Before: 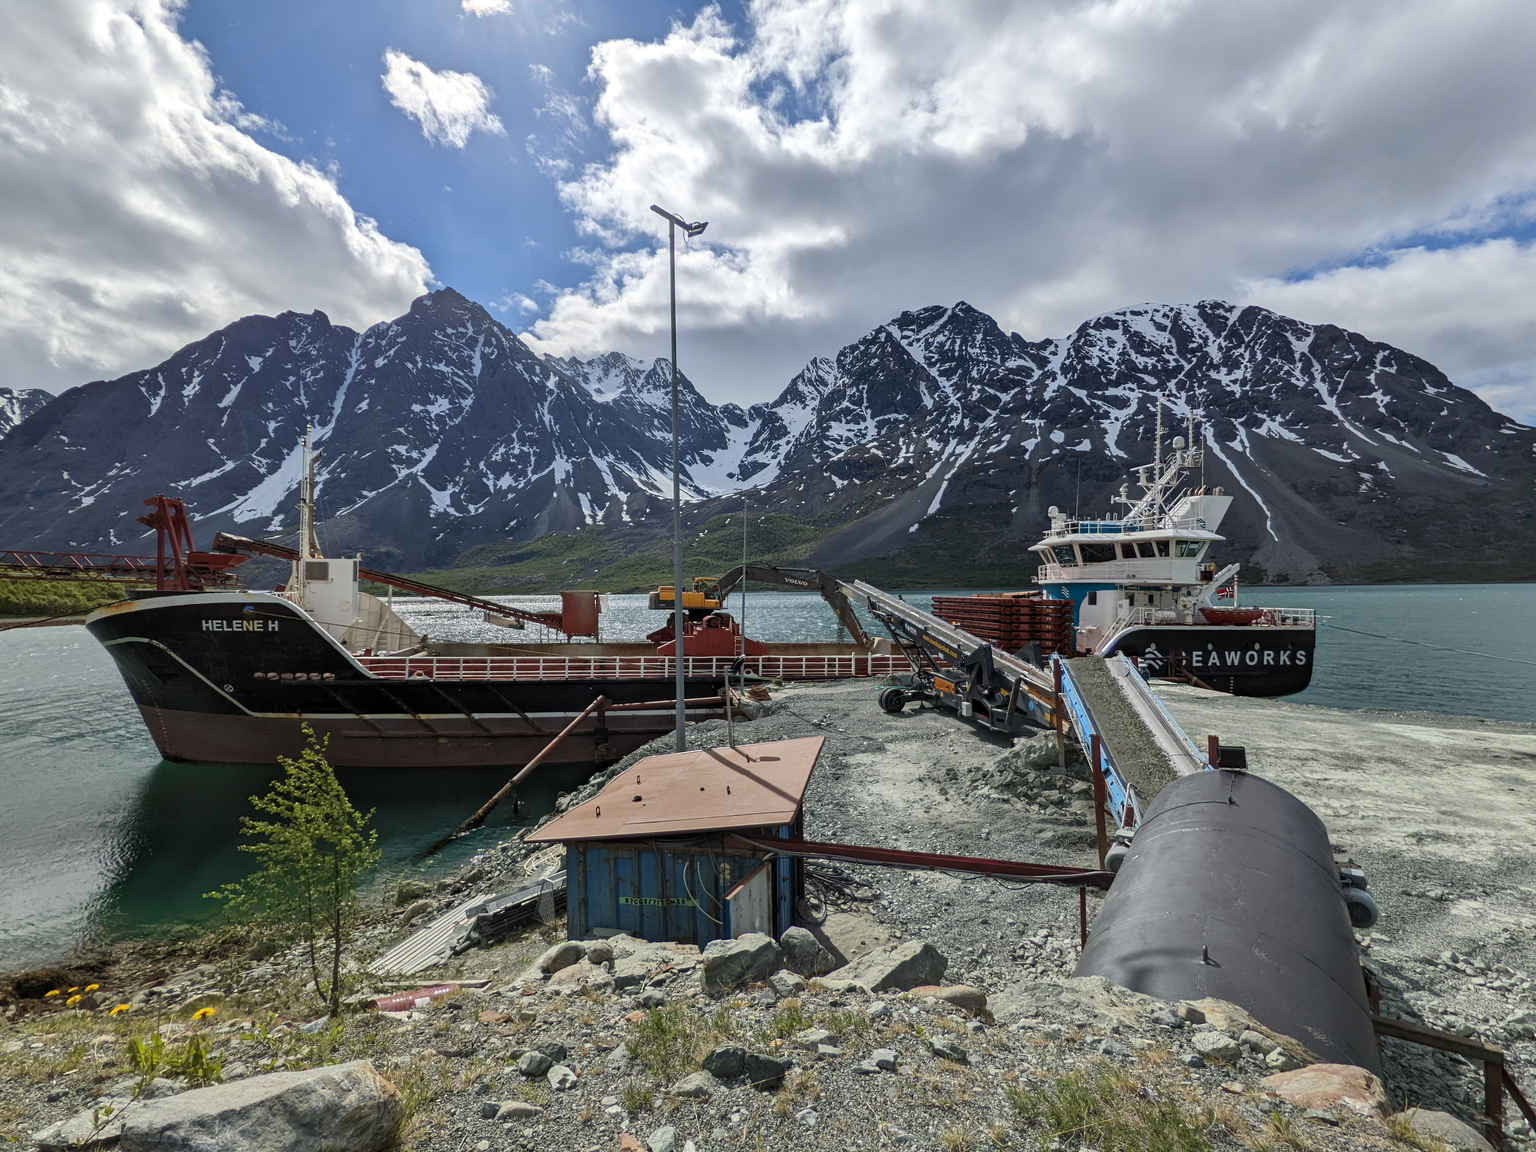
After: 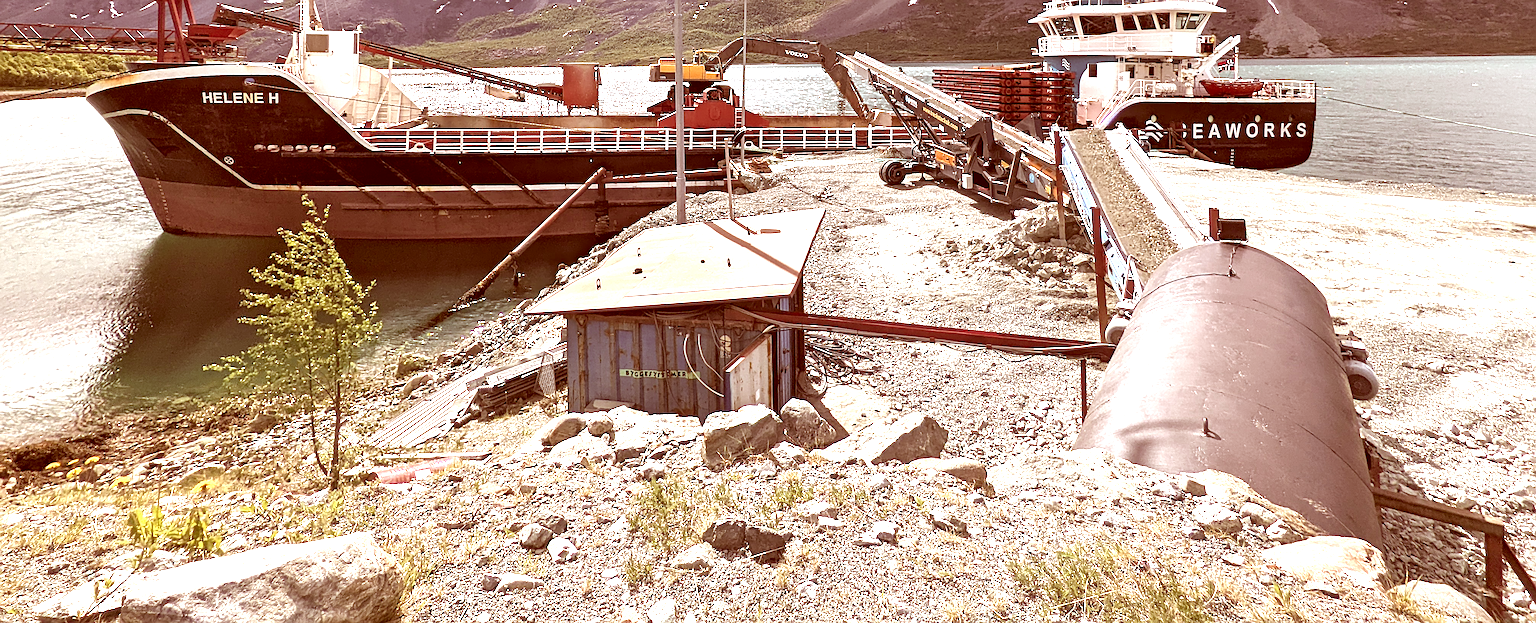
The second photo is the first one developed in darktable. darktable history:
sharpen: radius 2.537, amount 0.628
crop and rotate: top 45.848%, right 0.003%
exposure: black level correction 0, exposure 1.899 EV, compensate highlight preservation false
color correction: highlights a* 9.21, highlights b* 8.9, shadows a* 39.21, shadows b* 39.54, saturation 0.775
